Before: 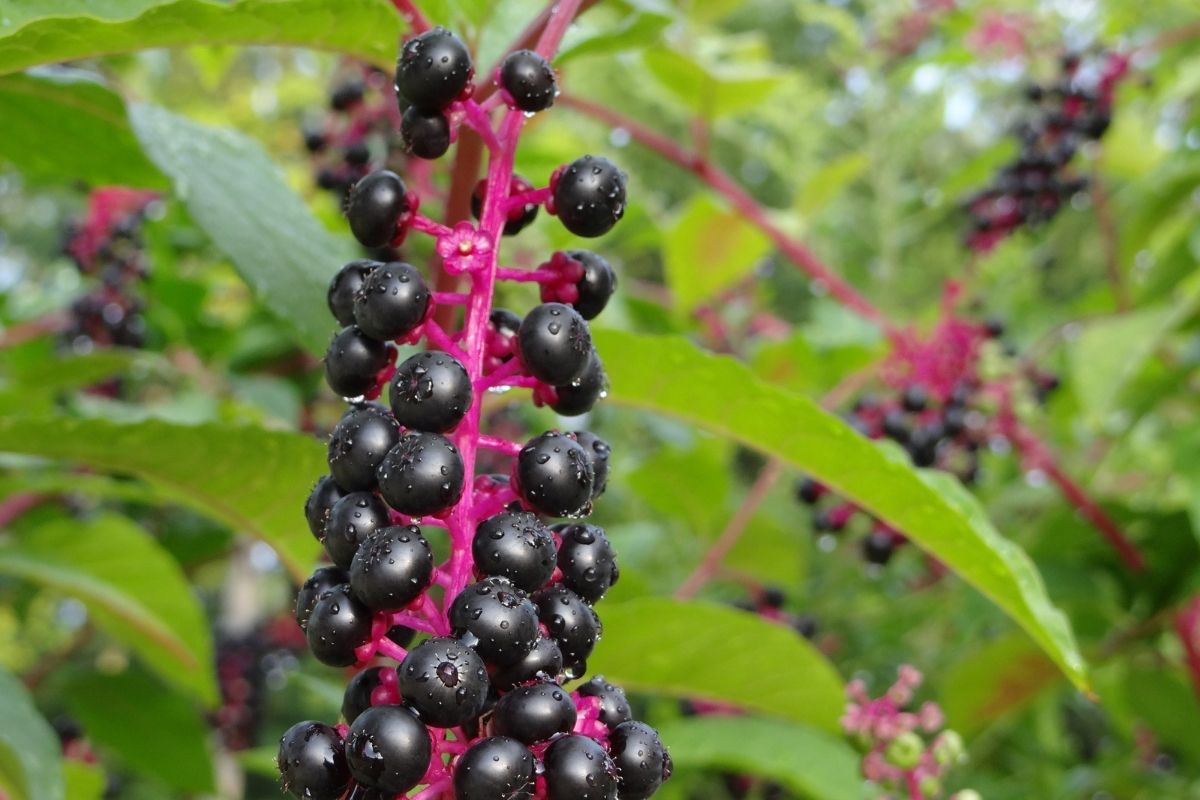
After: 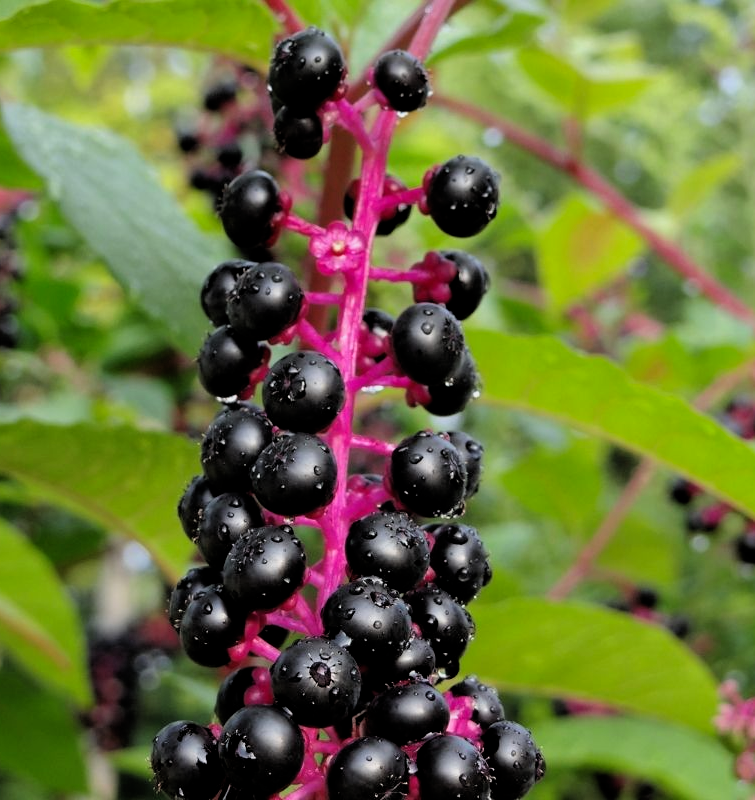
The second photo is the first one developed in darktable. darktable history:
crop: left 10.637%, right 26.412%
shadows and highlights: shadows 25.12, white point adjustment -2.98, highlights -29.7
filmic rgb: black relative exposure -6.3 EV, white relative exposure 2.8 EV, target black luminance 0%, hardness 4.56, latitude 67.73%, contrast 1.289, shadows ↔ highlights balance -3.12%, color science v5 (2021), contrast in shadows safe, contrast in highlights safe
